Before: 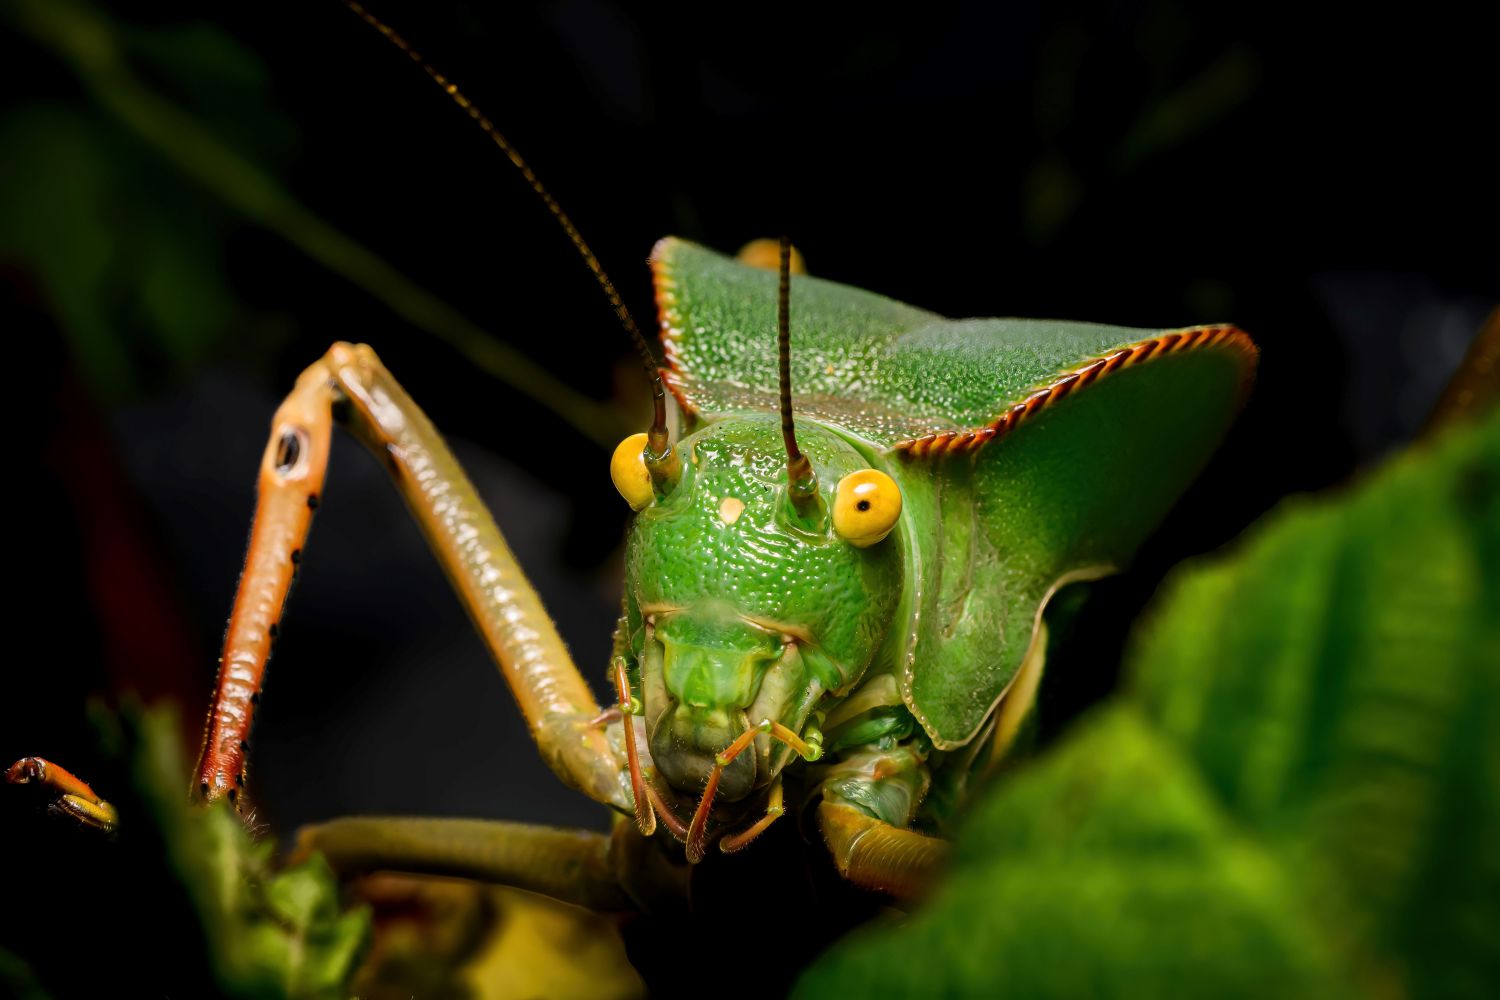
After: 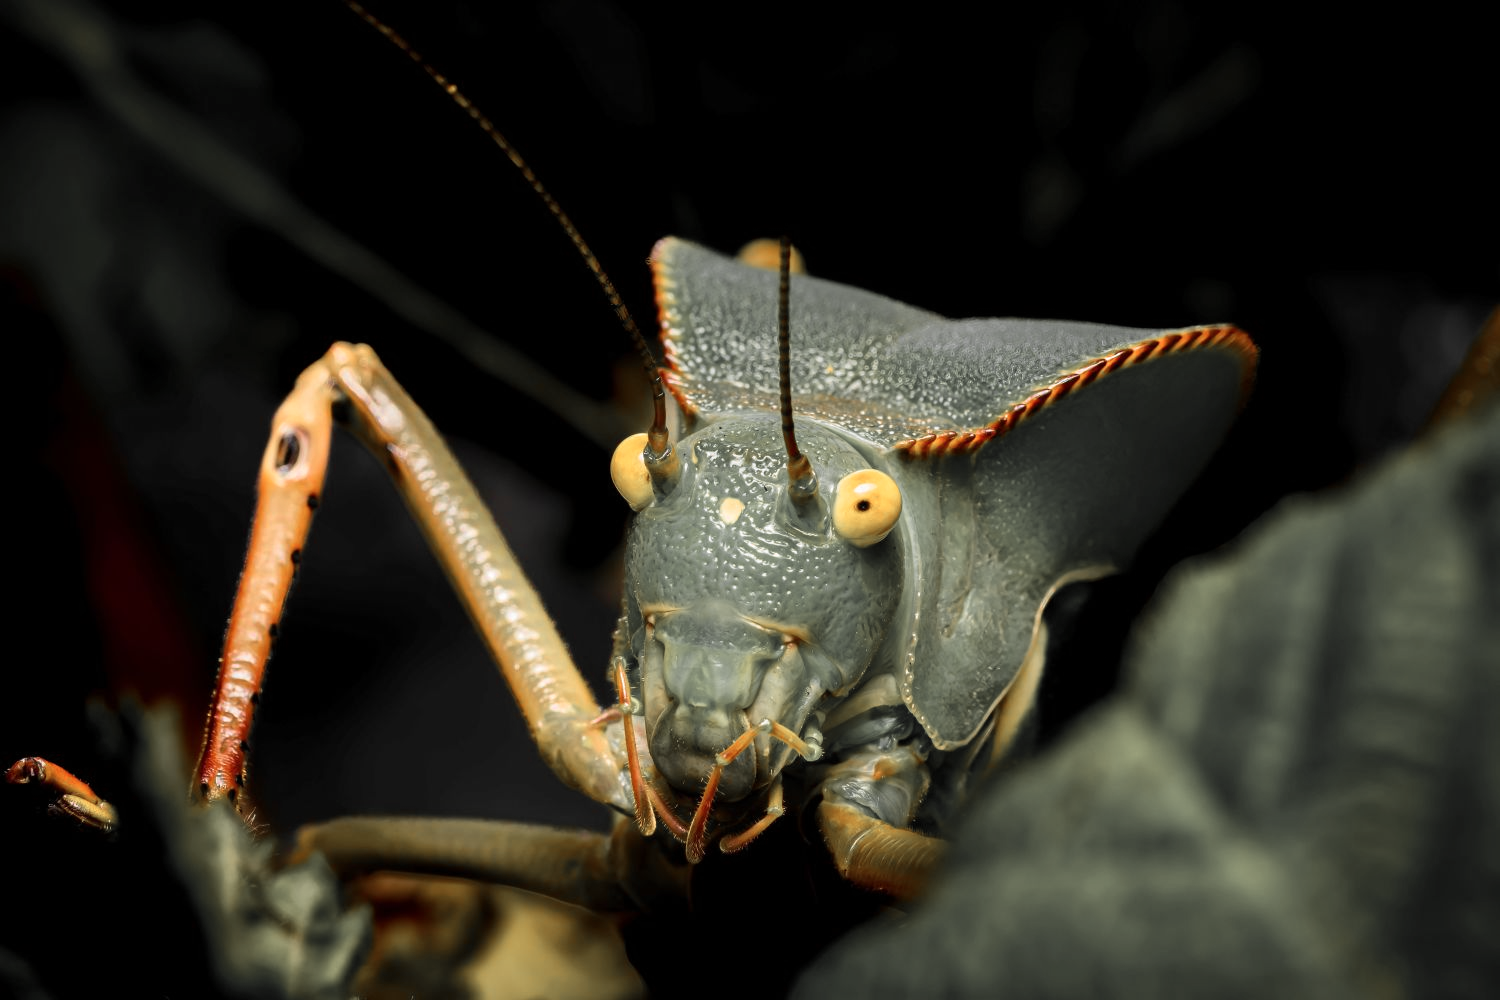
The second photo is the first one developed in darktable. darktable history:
color zones: curves: ch0 [(0, 0.447) (0.184, 0.543) (0.323, 0.476) (0.429, 0.445) (0.571, 0.443) (0.714, 0.451) (0.857, 0.452) (1, 0.447)]; ch1 [(0, 0.464) (0.176, 0.46) (0.287, 0.177) (0.429, 0.002) (0.571, 0) (0.714, 0) (0.857, 0) (1, 0.464)]
velvia: on, module defaults
